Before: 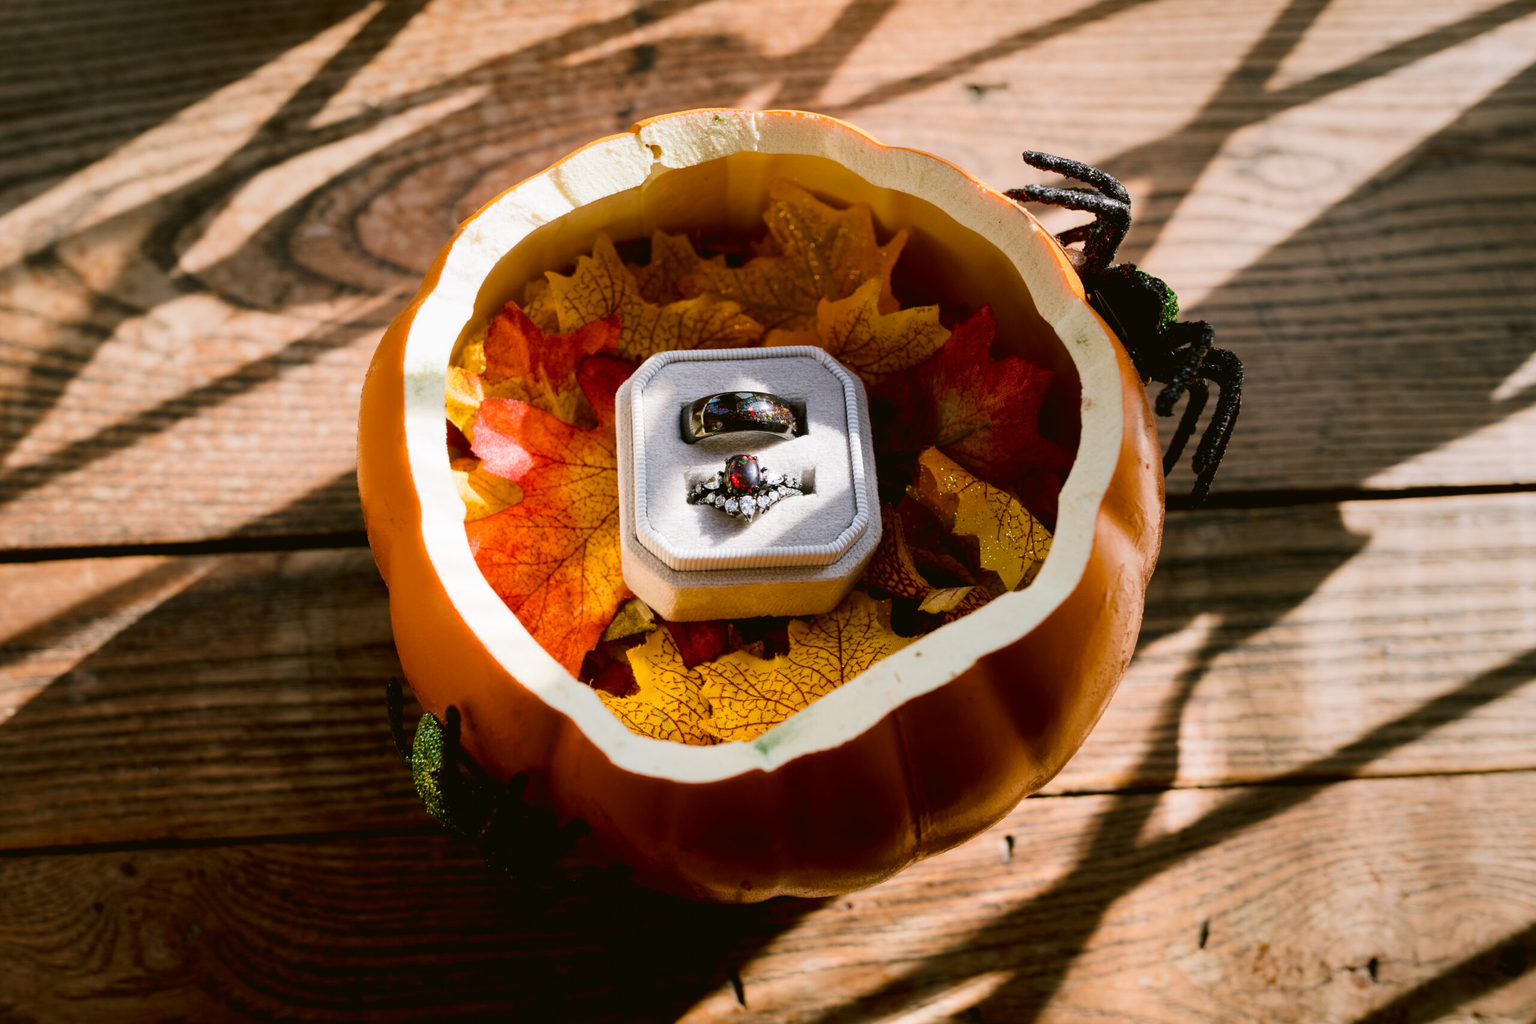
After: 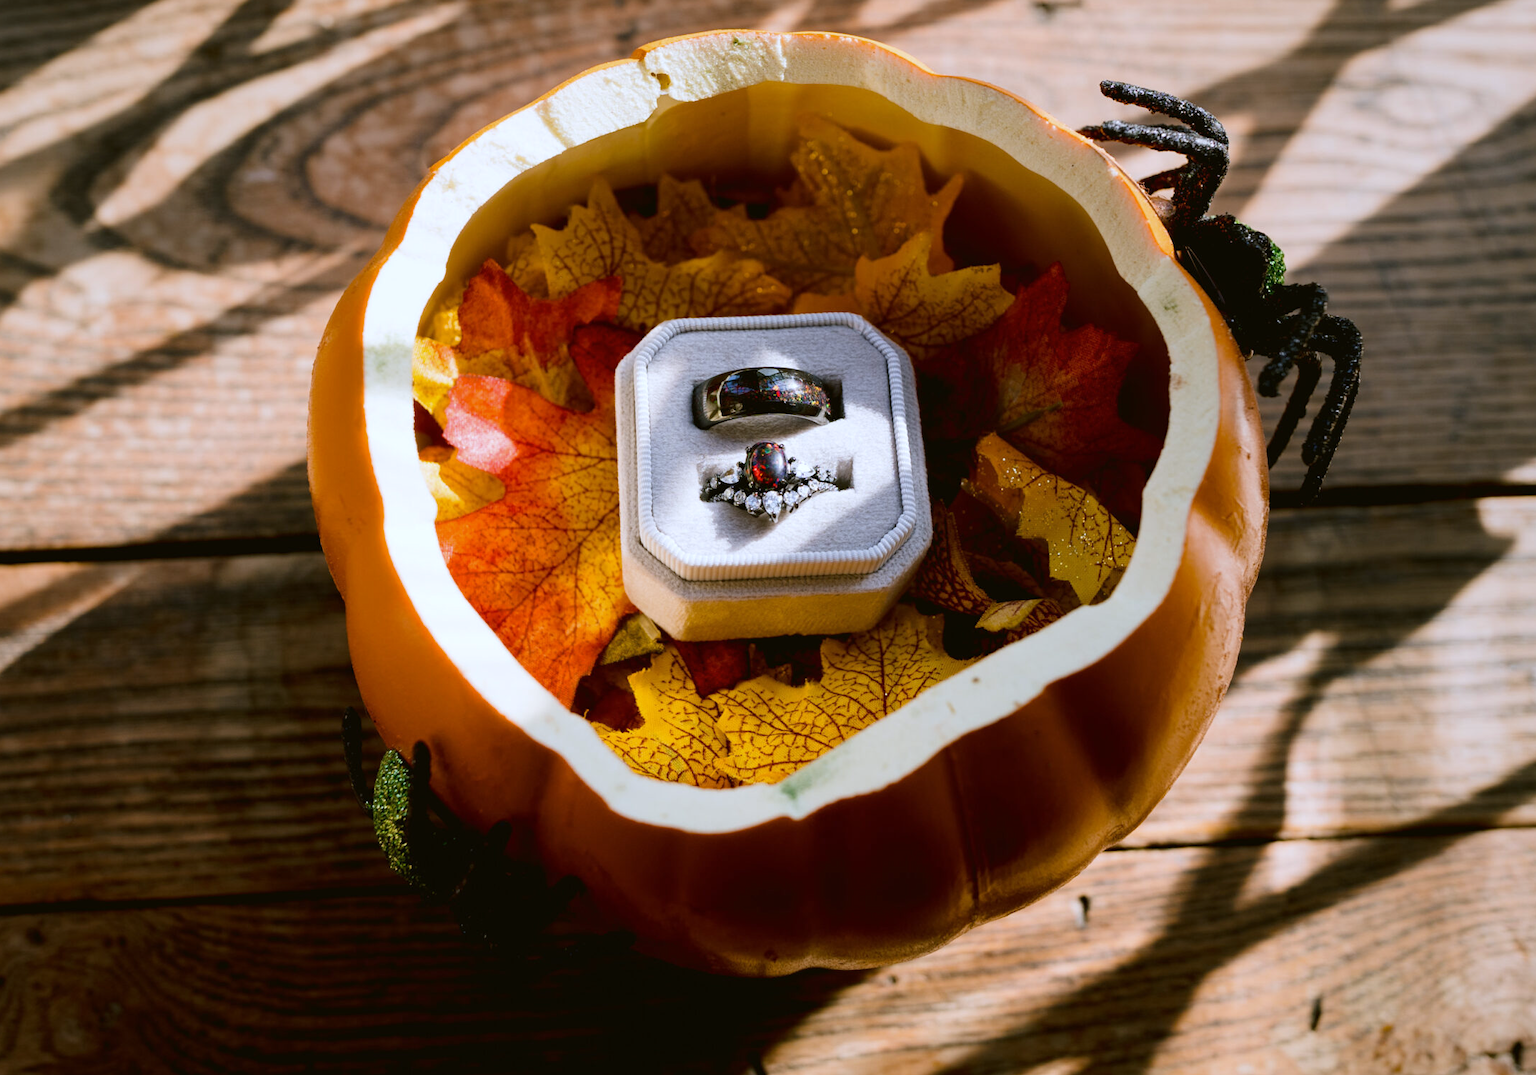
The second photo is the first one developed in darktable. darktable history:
crop: left 6.446%, top 8.188%, right 9.538%, bottom 3.548%
white balance: red 0.954, blue 1.079
color contrast: green-magenta contrast 0.96
